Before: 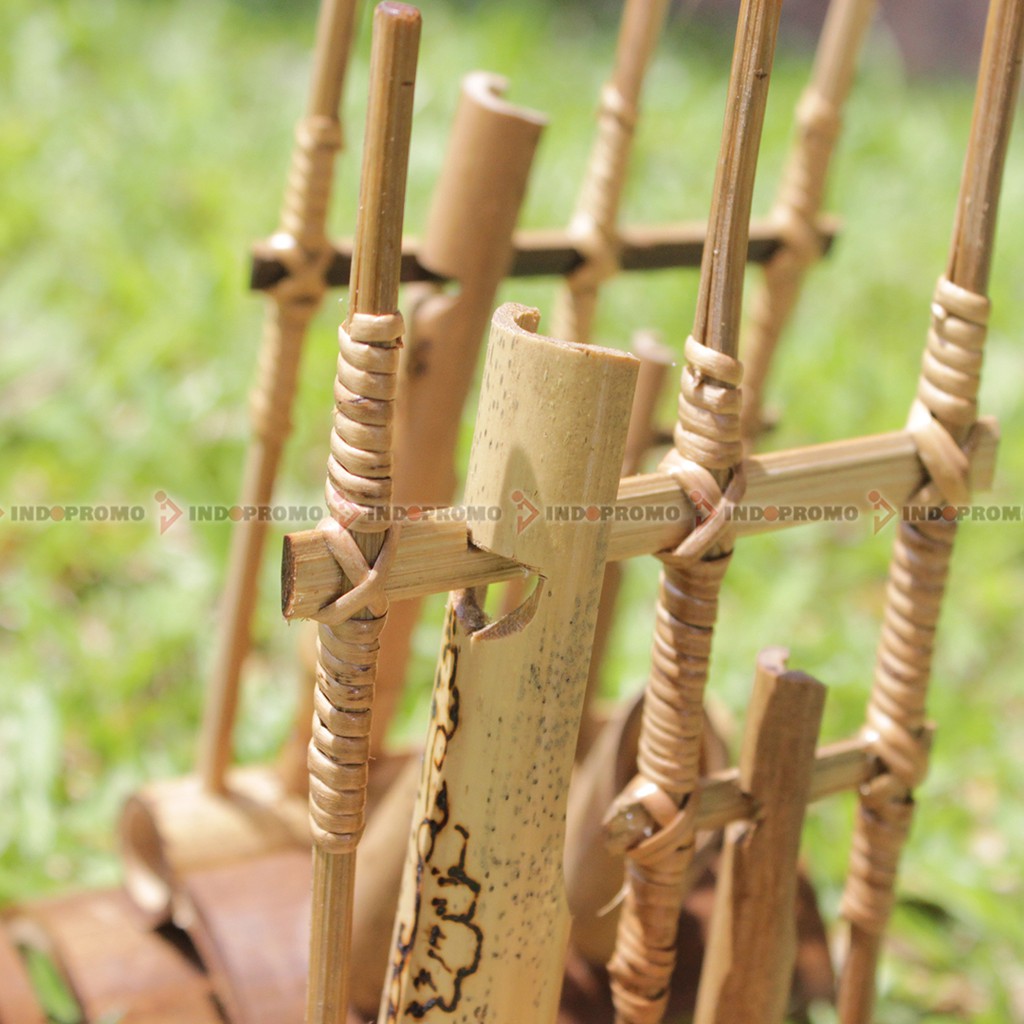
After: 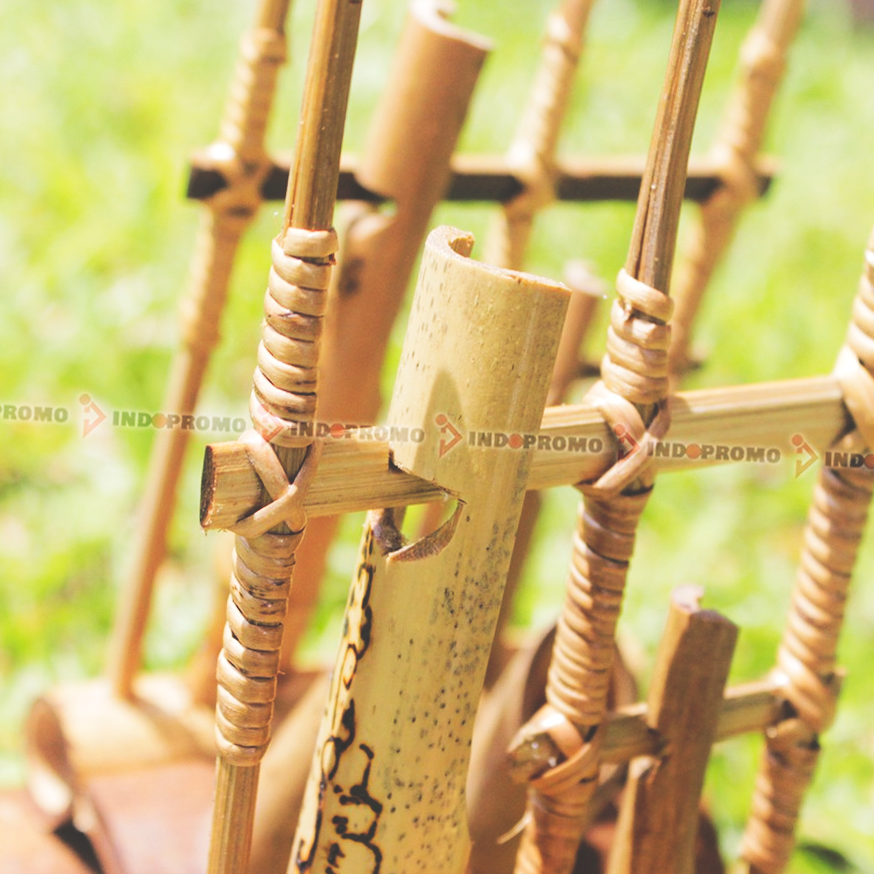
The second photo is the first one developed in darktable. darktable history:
shadows and highlights: radius 93.07, shadows -14.46, white point adjustment 0.23, highlights 31.48, compress 48.23%, highlights color adjustment 52.79%, soften with gaussian
tone curve: curves: ch0 [(0, 0) (0.003, 0.183) (0.011, 0.183) (0.025, 0.184) (0.044, 0.188) (0.069, 0.197) (0.1, 0.204) (0.136, 0.212) (0.177, 0.226) (0.224, 0.24) (0.277, 0.273) (0.335, 0.322) (0.399, 0.388) (0.468, 0.468) (0.543, 0.579) (0.623, 0.686) (0.709, 0.792) (0.801, 0.877) (0.898, 0.939) (1, 1)], preserve colors none
crop and rotate: angle -3.27°, left 5.211%, top 5.211%, right 4.607%, bottom 4.607%
